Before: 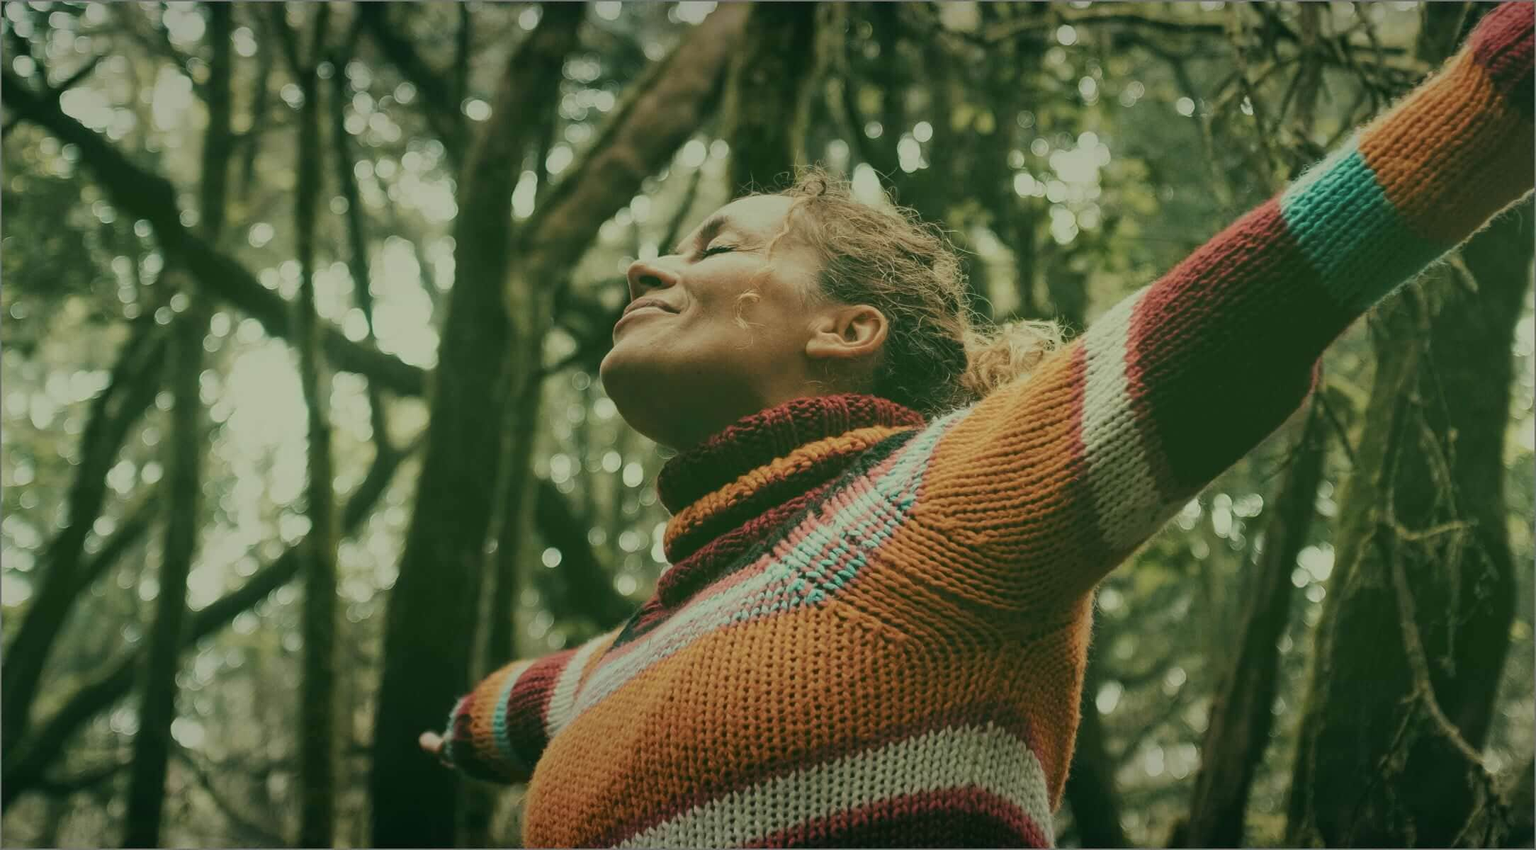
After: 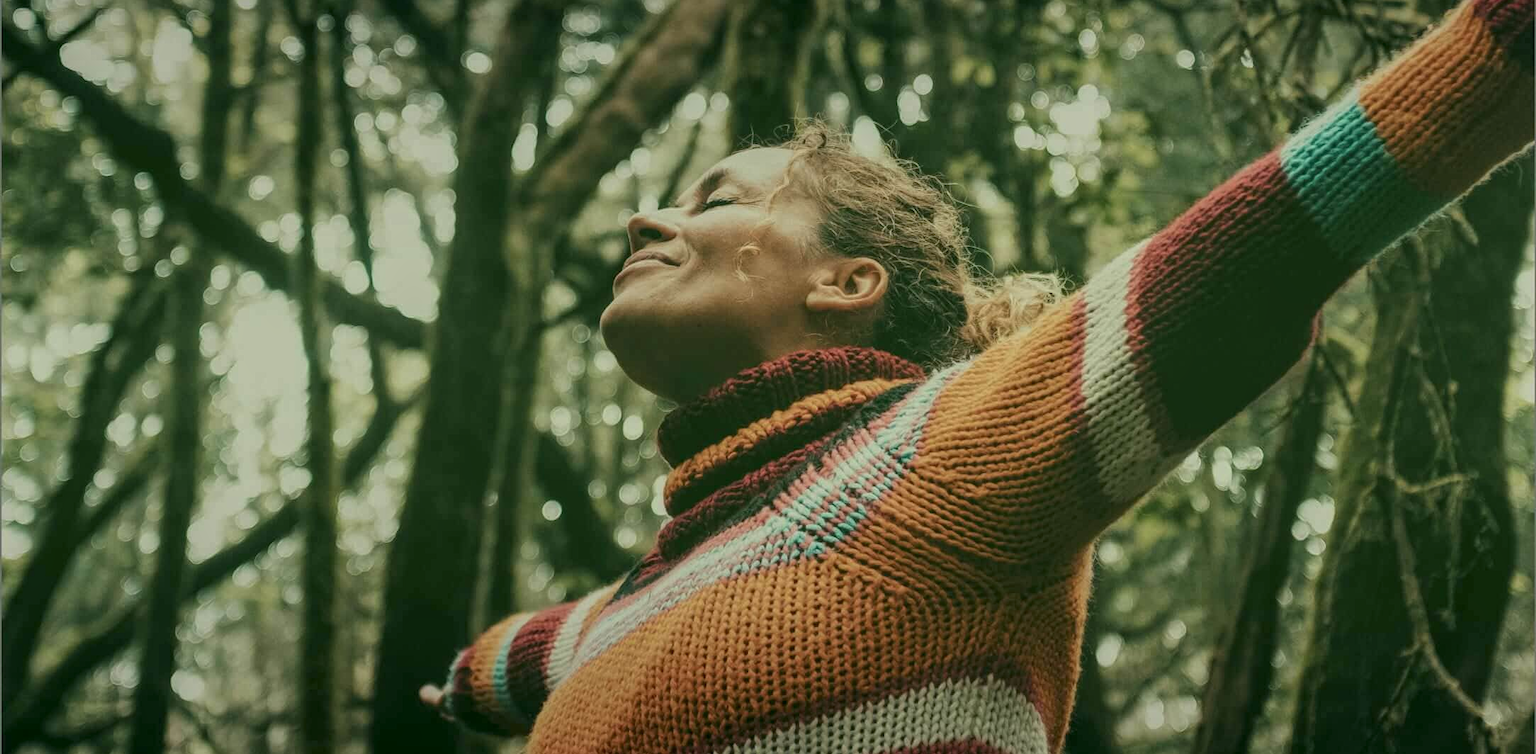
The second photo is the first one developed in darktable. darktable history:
local contrast: highlights 25%, detail 130%
crop and rotate: top 5.609%, bottom 5.609%
